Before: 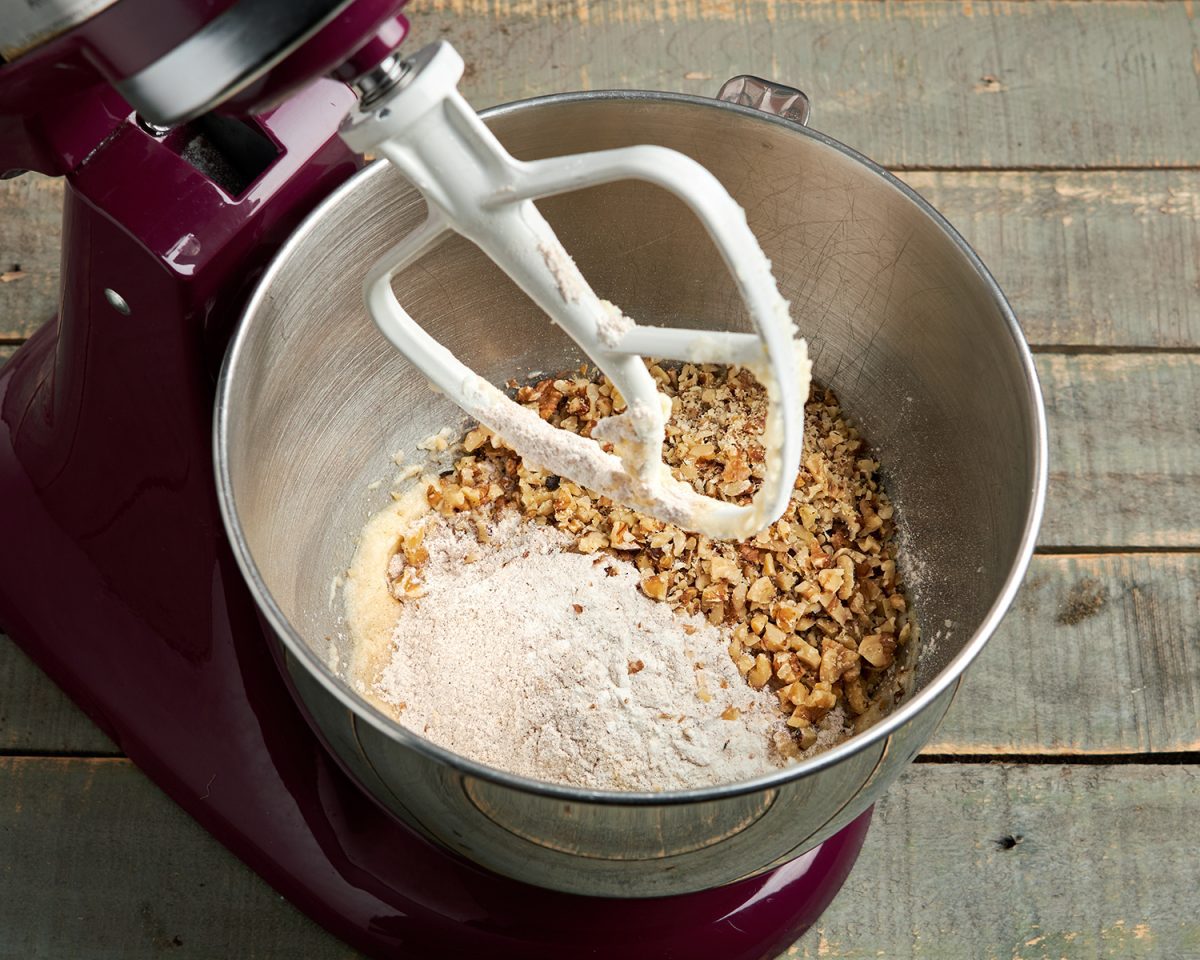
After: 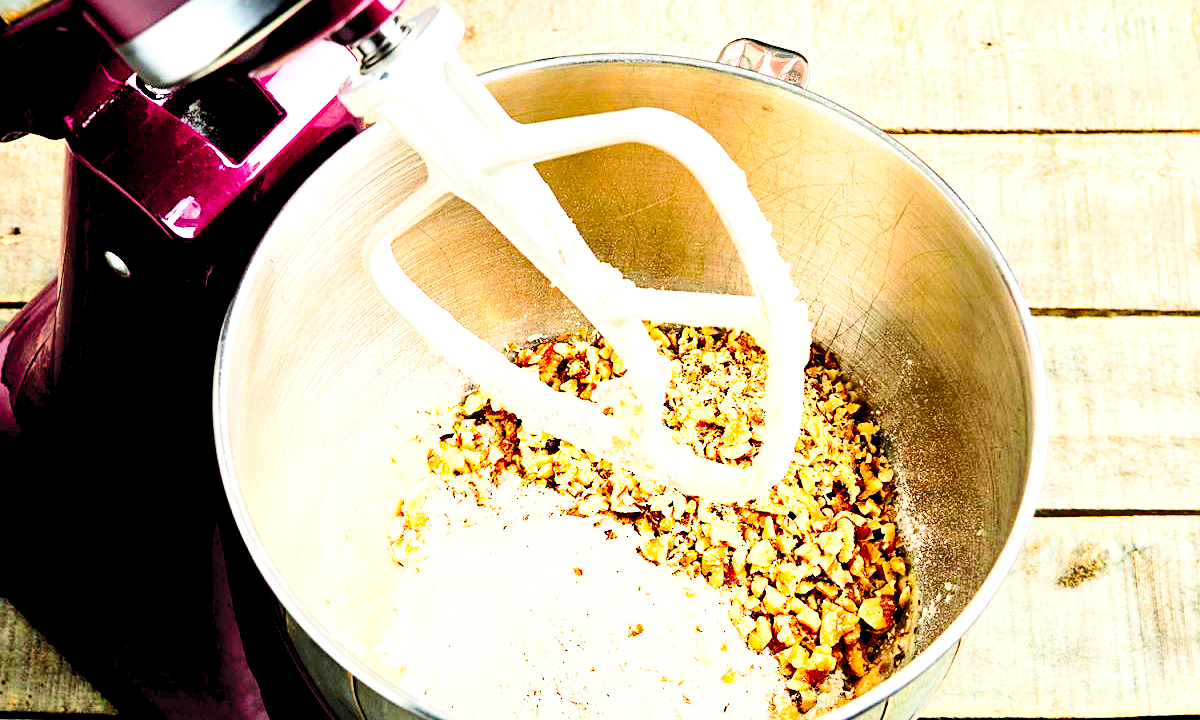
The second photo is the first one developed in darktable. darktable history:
exposure: black level correction 0, exposure 1.45 EV, compensate exposure bias true, compensate highlight preservation false
crop: top 3.857%, bottom 21.132%
rgb levels: levels [[0.029, 0.461, 0.922], [0, 0.5, 1], [0, 0.5, 1]]
contrast brightness saturation: contrast 0.23, brightness 0.1, saturation 0.29
sharpen: amount 0.2
color correction: saturation 1.34
base curve: curves: ch0 [(0, 0) (0.036, 0.025) (0.121, 0.166) (0.206, 0.329) (0.605, 0.79) (1, 1)], preserve colors none
shadows and highlights: shadows 60, soften with gaussian
